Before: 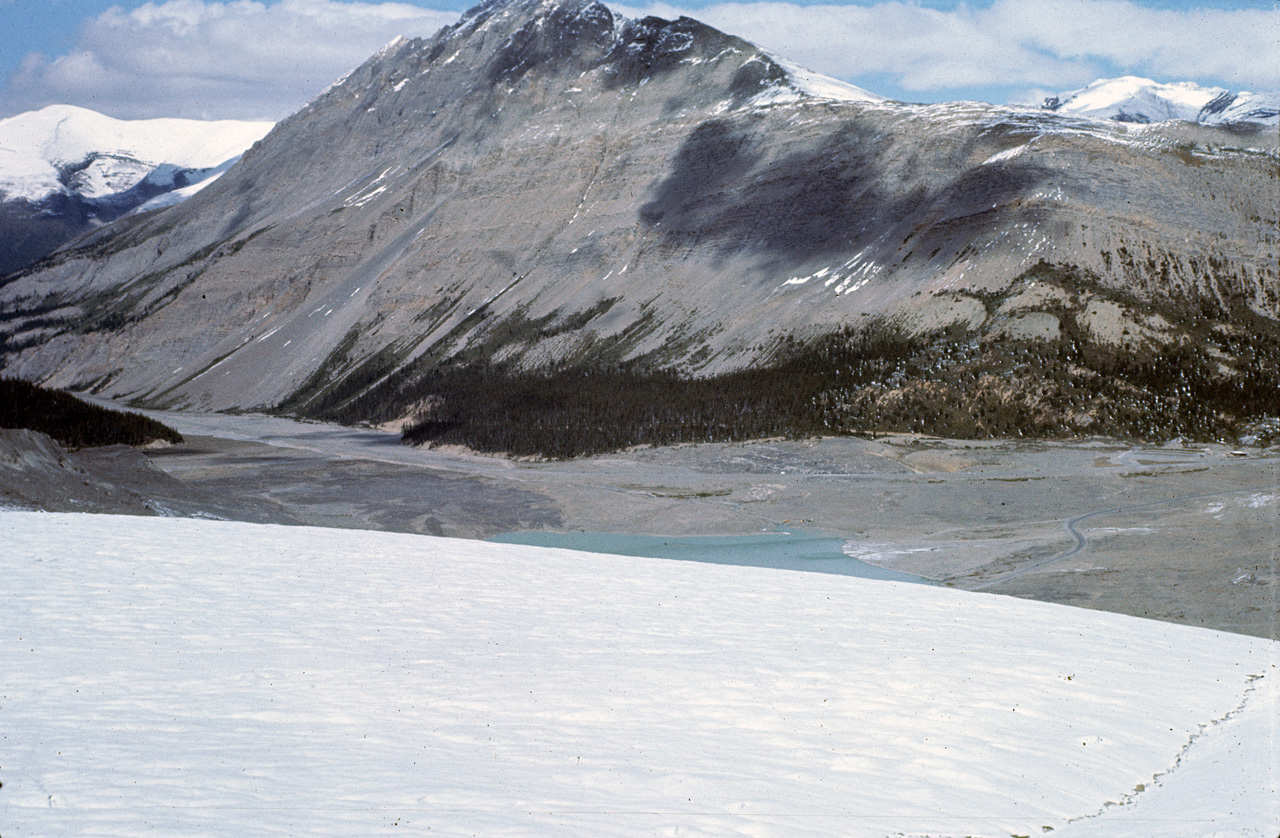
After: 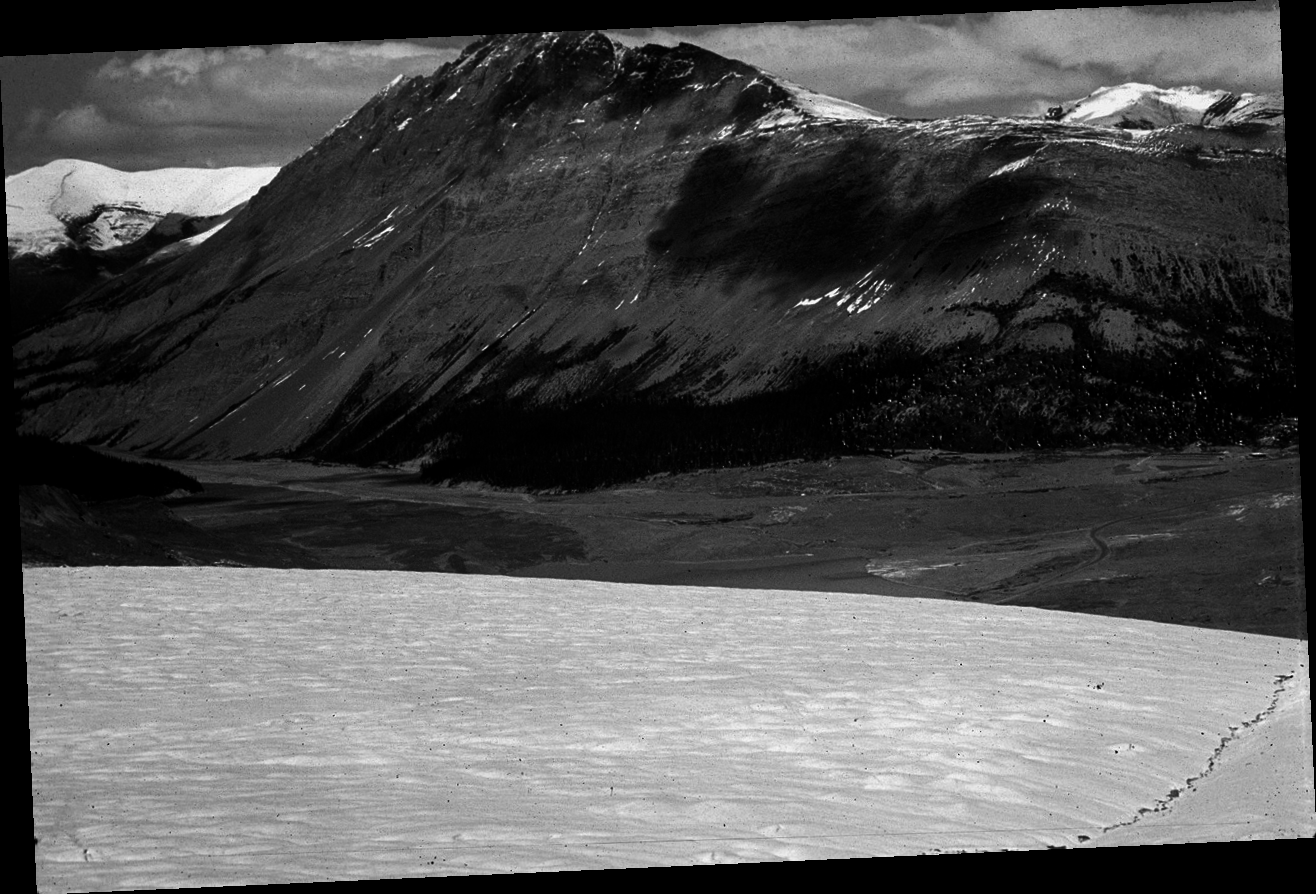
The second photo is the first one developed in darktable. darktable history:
contrast brightness saturation: contrast 0.02, brightness -1, saturation -1
rotate and perspective: rotation -2.56°, automatic cropping off
